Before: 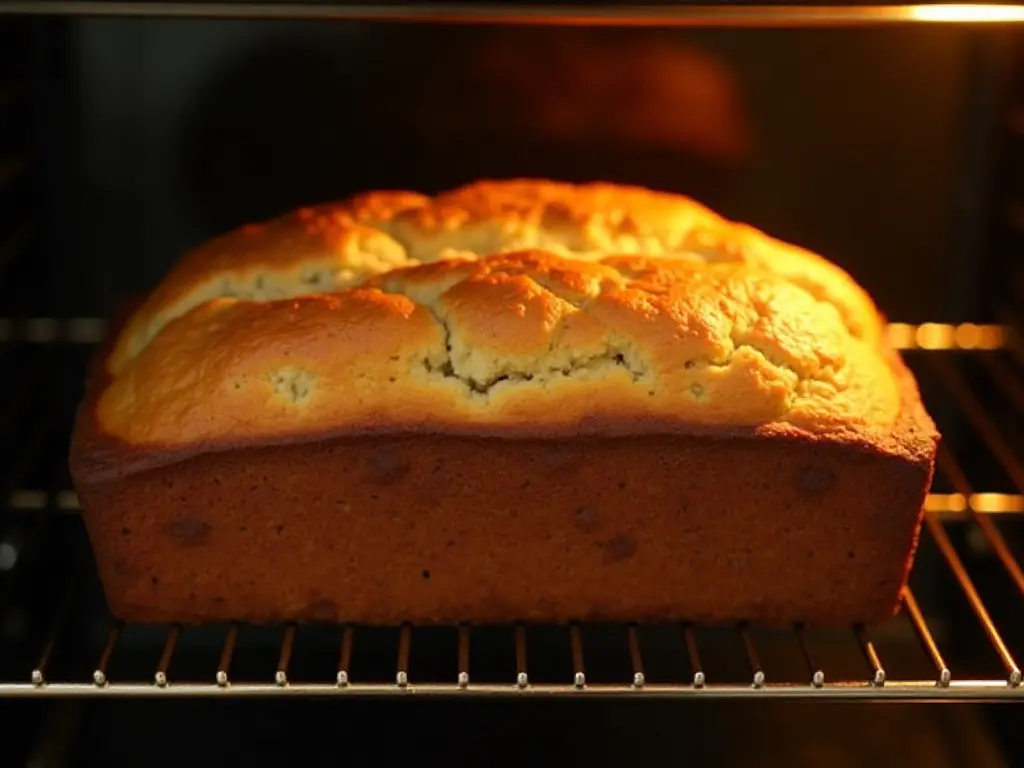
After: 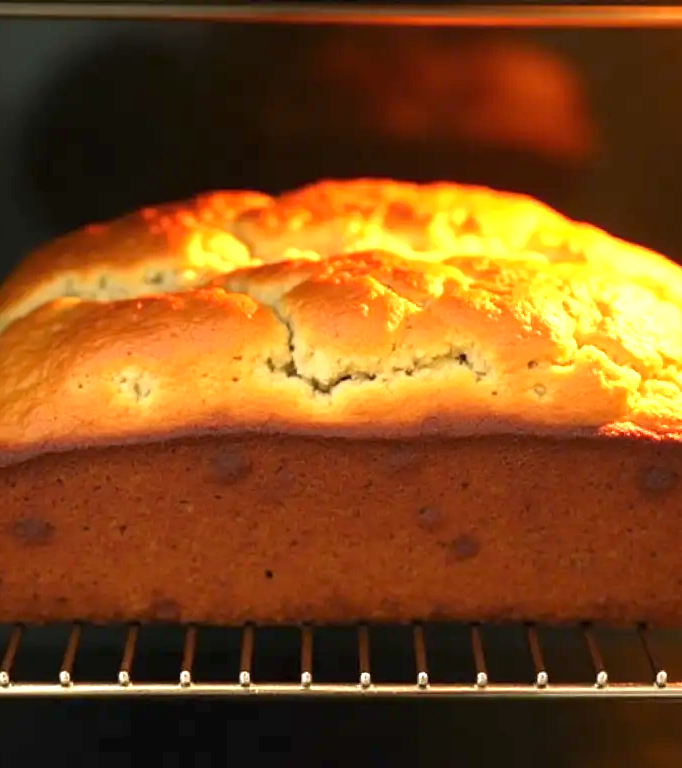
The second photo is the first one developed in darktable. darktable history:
crop: left 15.419%, right 17.914%
exposure: black level correction 0, exposure 1.3 EV, compensate exposure bias true, compensate highlight preservation false
